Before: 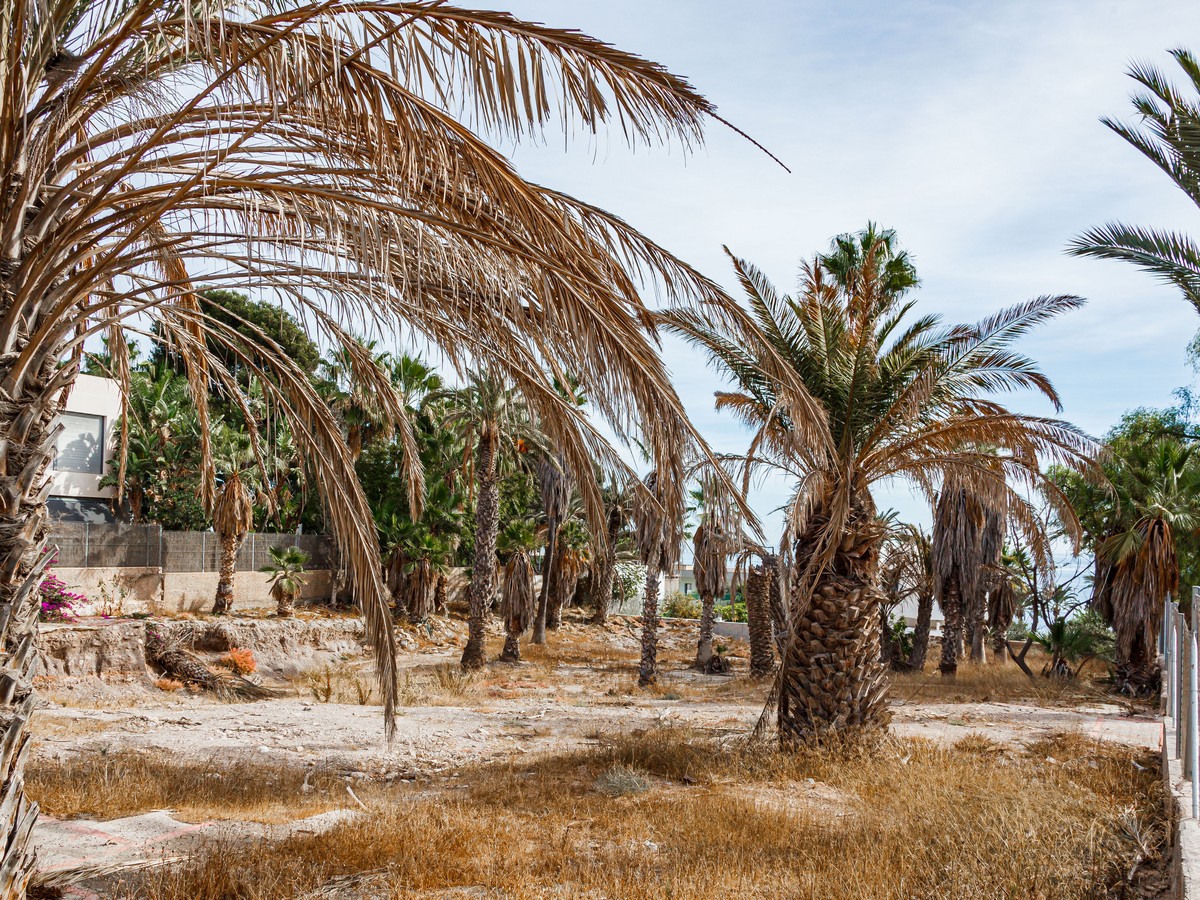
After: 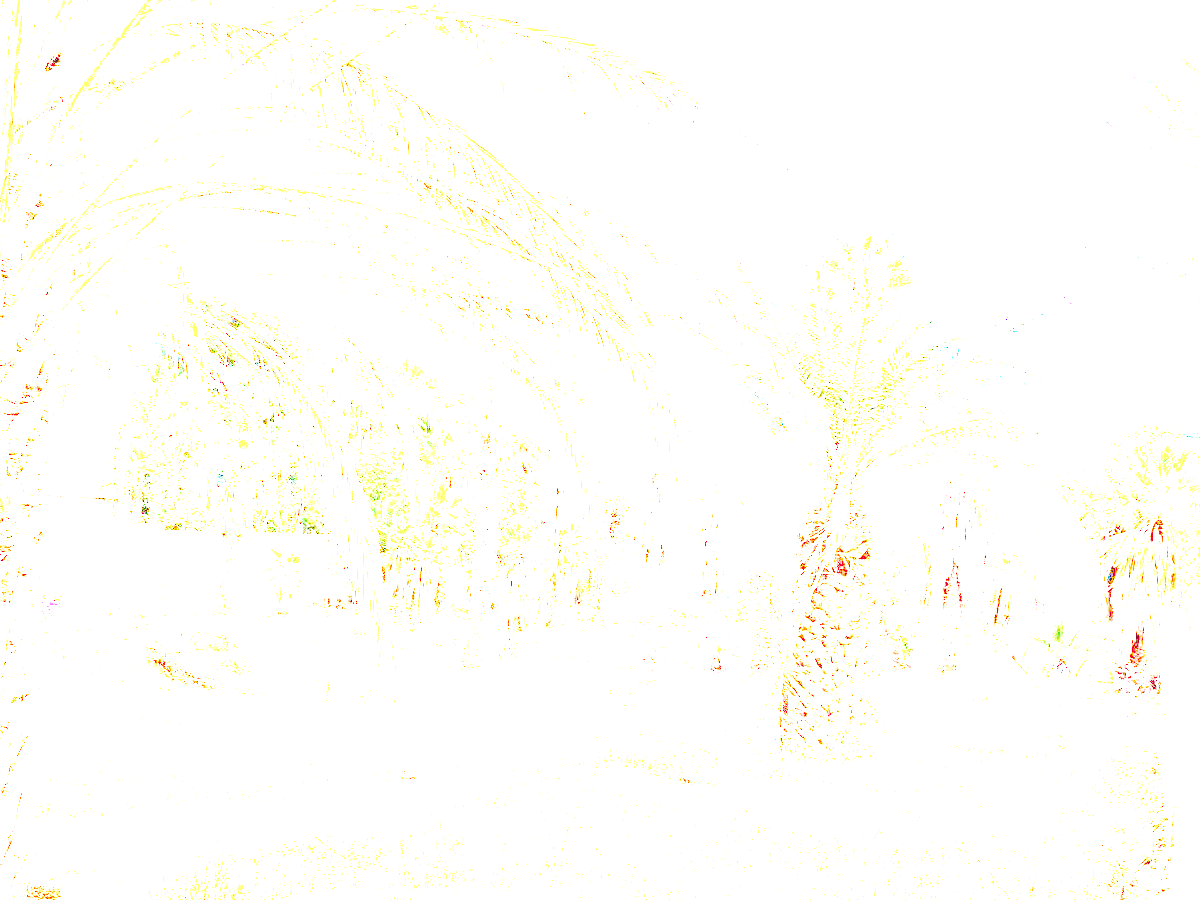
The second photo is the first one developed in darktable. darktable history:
exposure: exposure 7.899 EV, compensate highlight preservation false
tone curve: curves: ch0 [(0, 0) (0.003, 0.195) (0.011, 0.196) (0.025, 0.196) (0.044, 0.196) (0.069, 0.196) (0.1, 0.196) (0.136, 0.197) (0.177, 0.207) (0.224, 0.224) (0.277, 0.268) (0.335, 0.336) (0.399, 0.424) (0.468, 0.533) (0.543, 0.632) (0.623, 0.715) (0.709, 0.789) (0.801, 0.85) (0.898, 0.906) (1, 1)], preserve colors none
